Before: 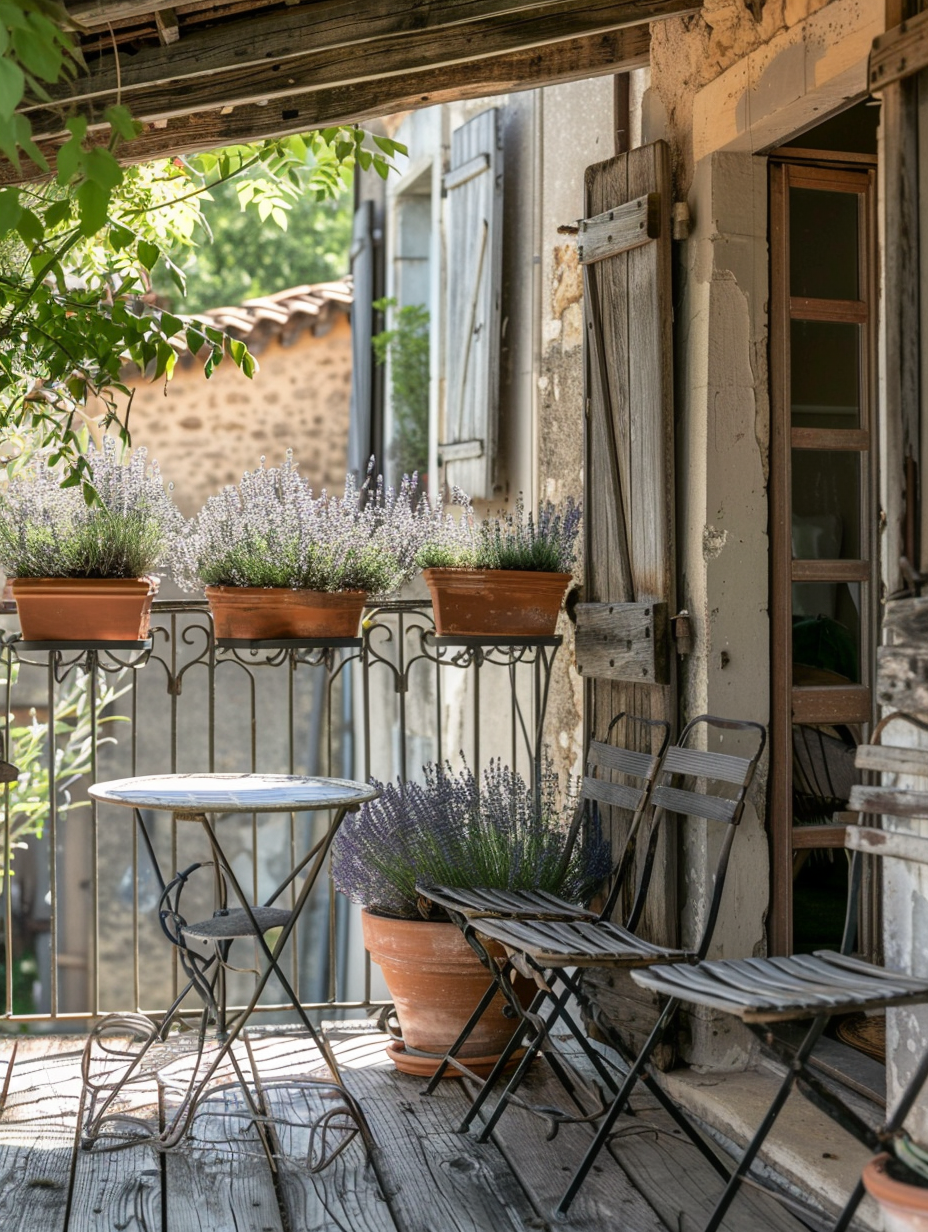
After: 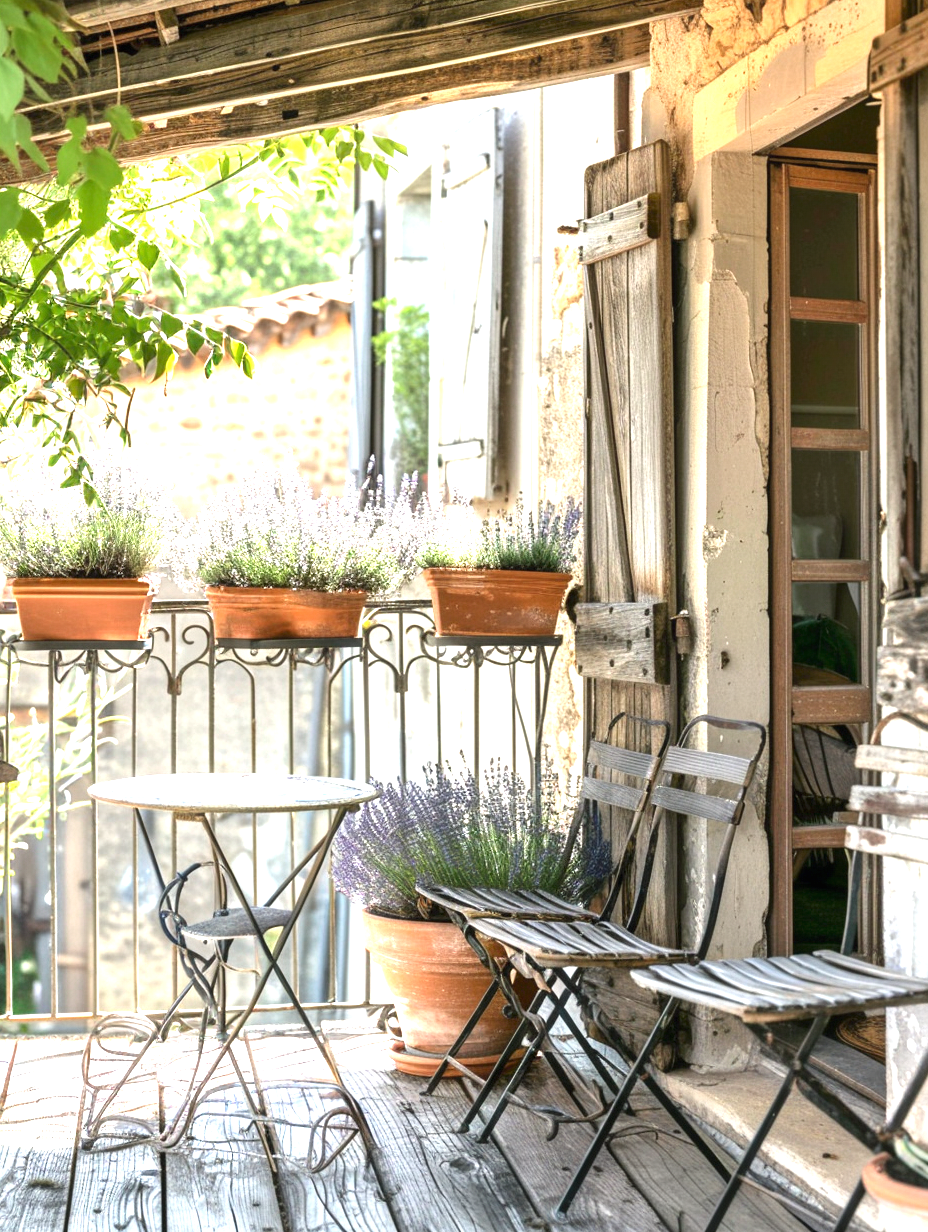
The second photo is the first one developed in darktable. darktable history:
exposure: black level correction 0, exposure 1.687 EV, compensate exposure bias true, compensate highlight preservation false
